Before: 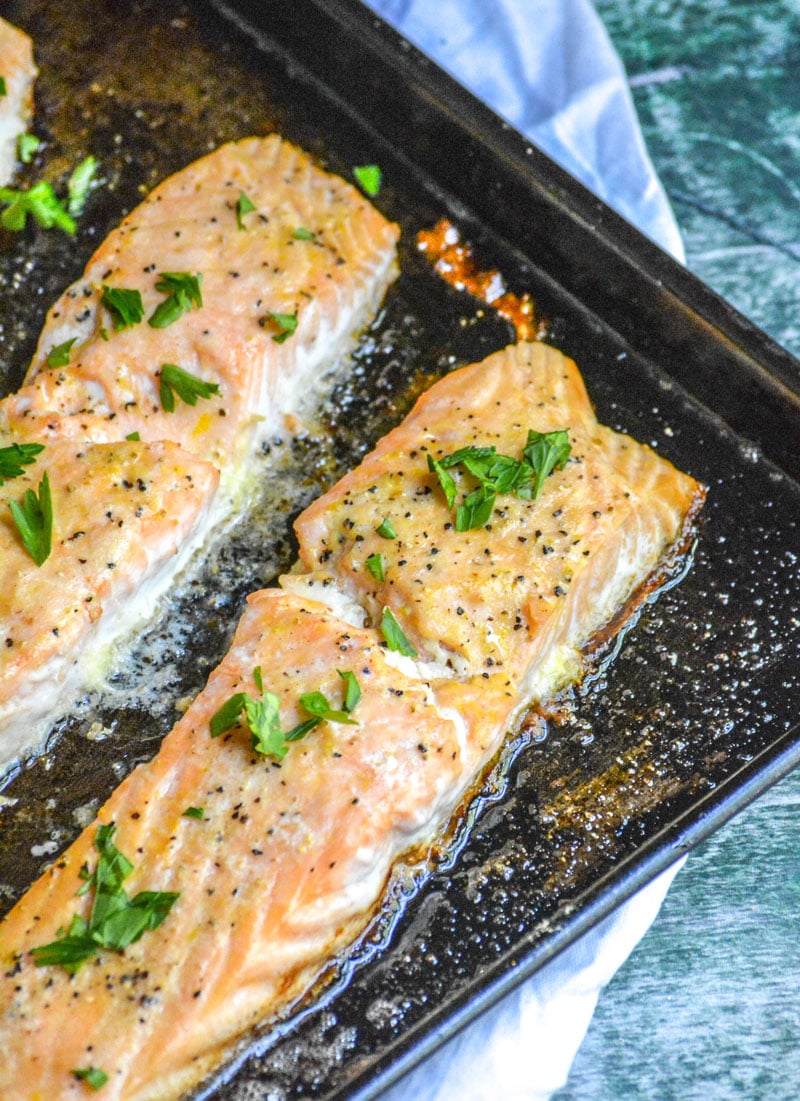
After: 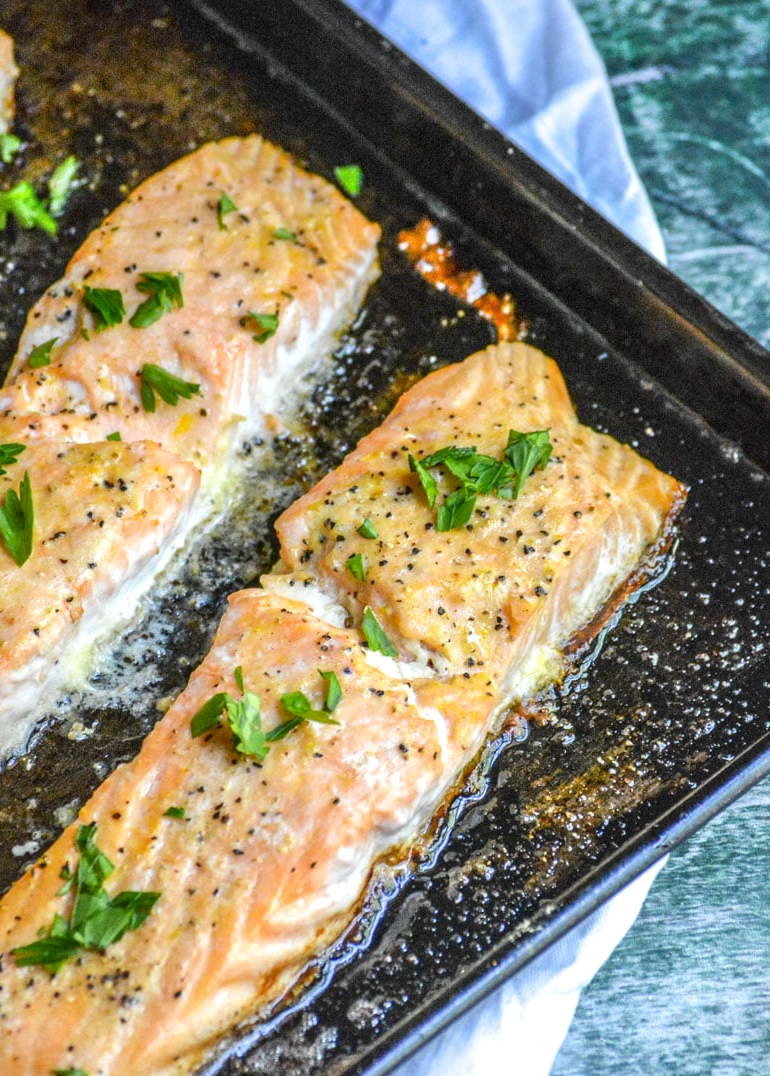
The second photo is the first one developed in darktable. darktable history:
local contrast: mode bilateral grid, contrast 20, coarseness 50, detail 120%, midtone range 0.2
crop and rotate: left 2.536%, right 1.107%, bottom 2.246%
